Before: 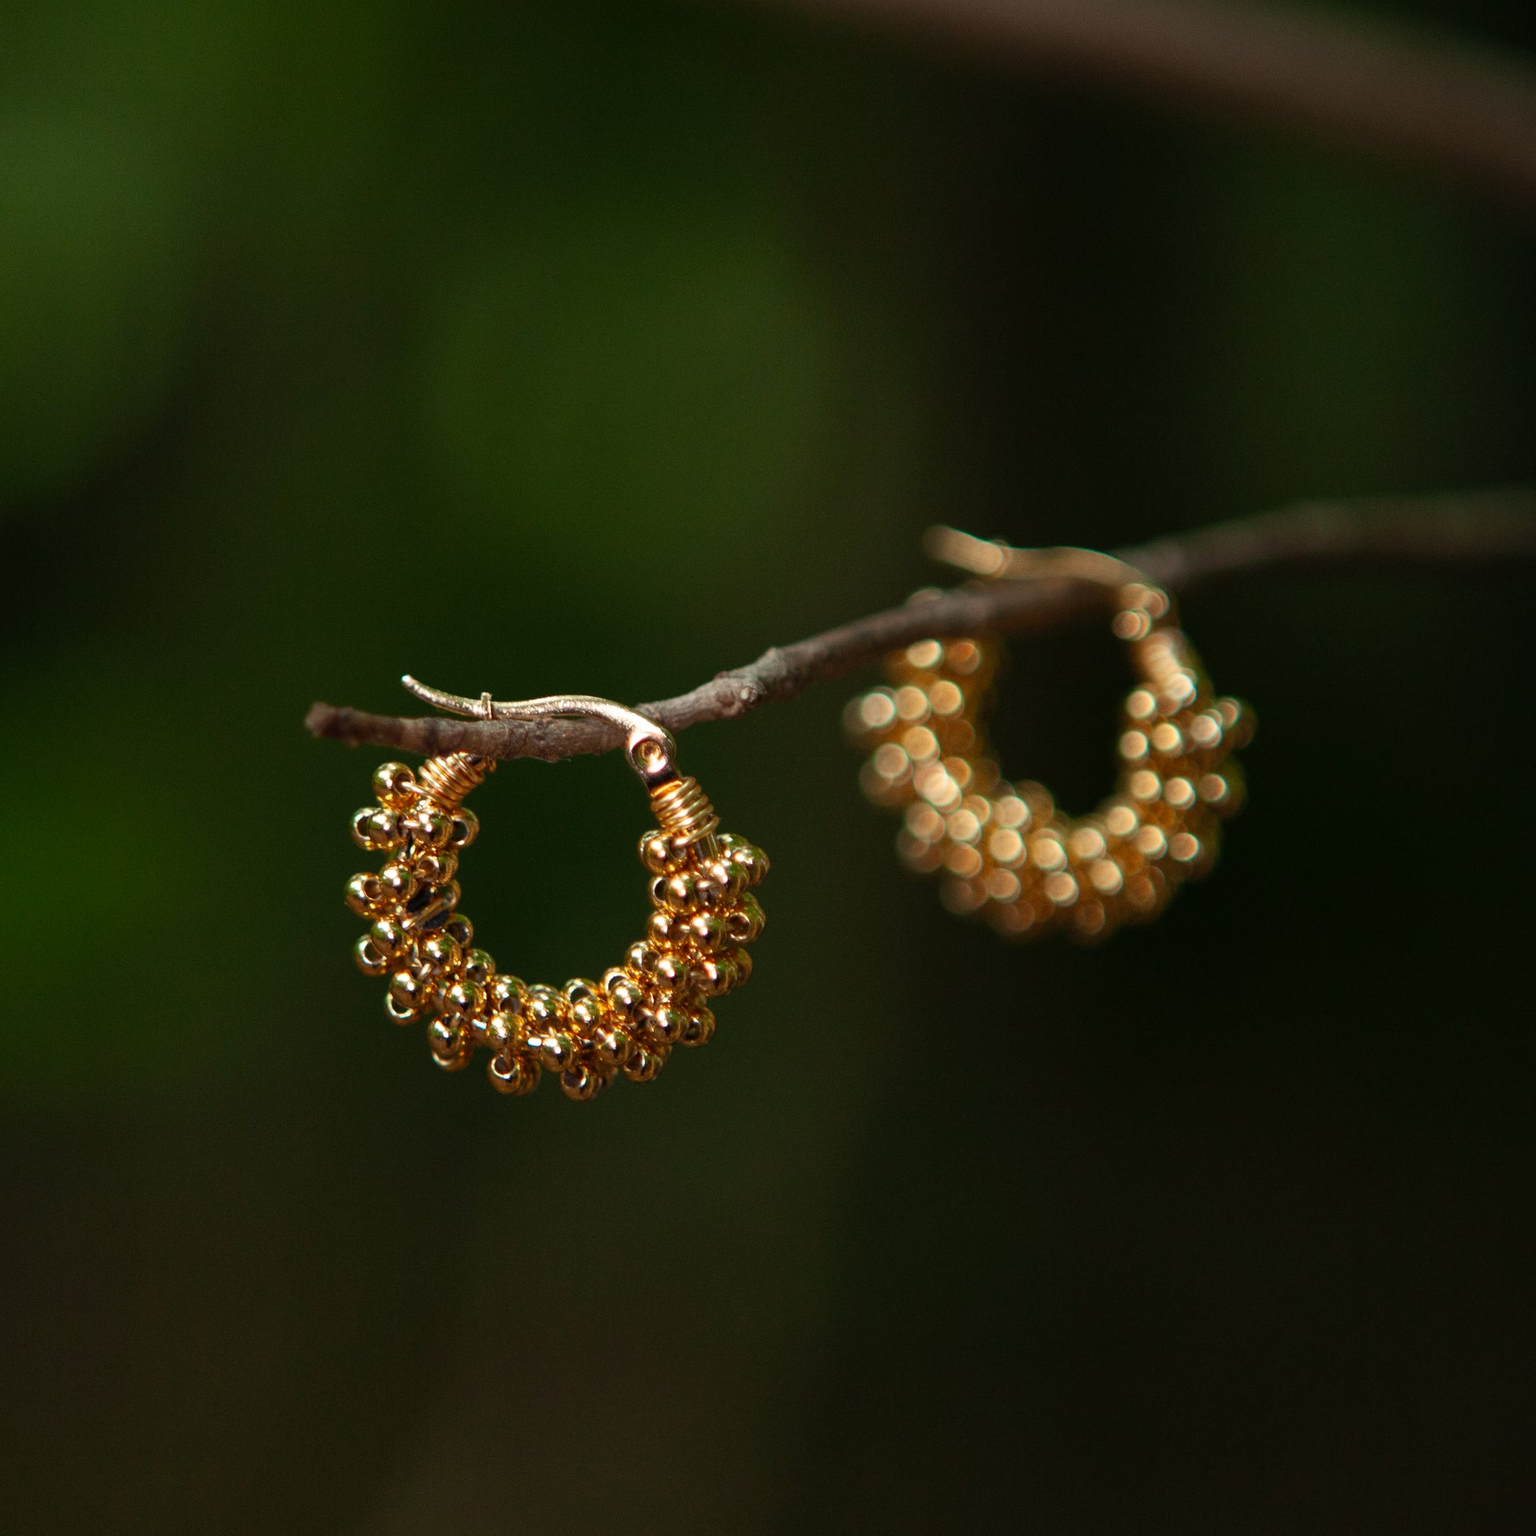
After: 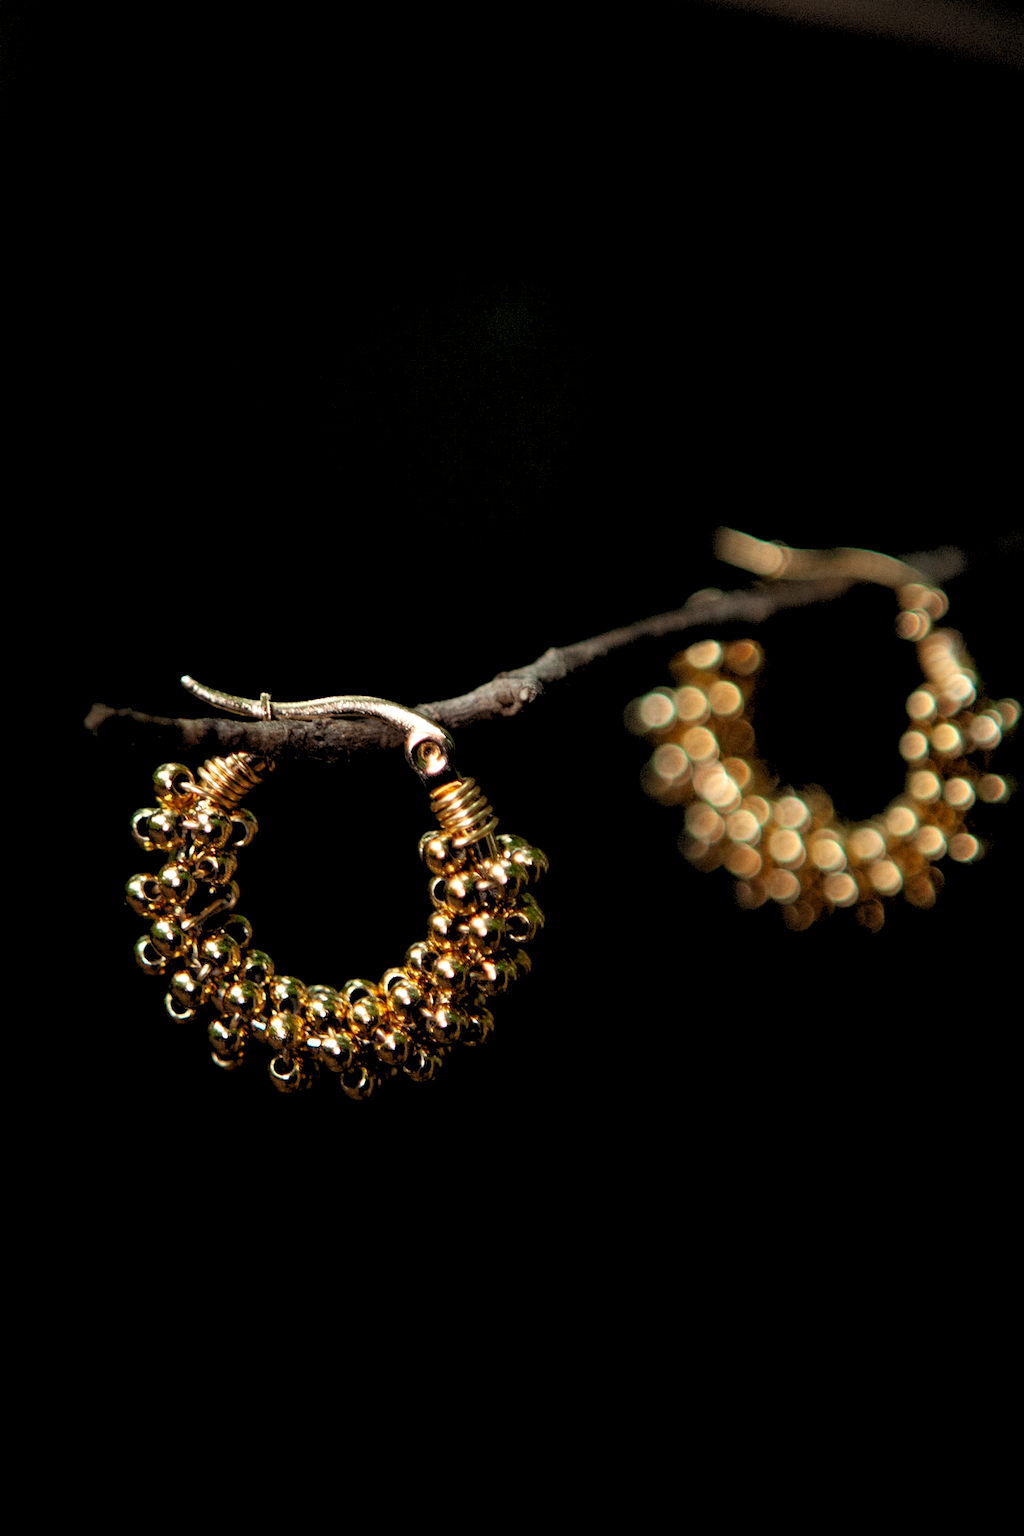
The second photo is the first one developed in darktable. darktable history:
crop and rotate: left 14.436%, right 18.898%
white balance: red 1, blue 1
rgb levels: levels [[0.034, 0.472, 0.904], [0, 0.5, 1], [0, 0.5, 1]]
